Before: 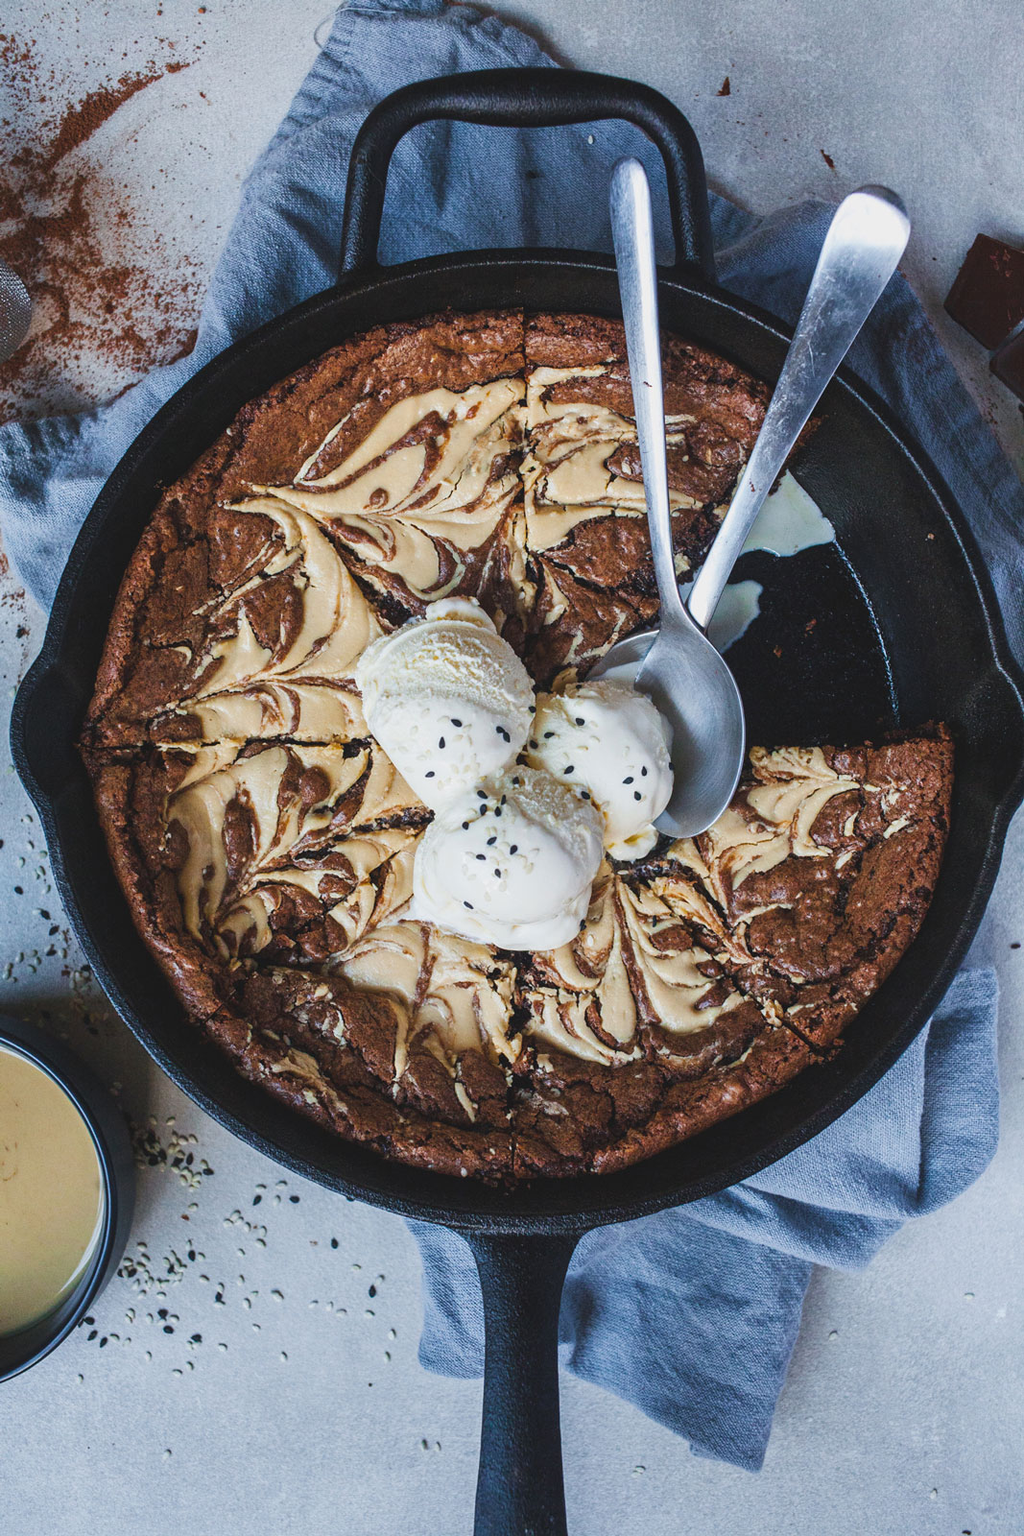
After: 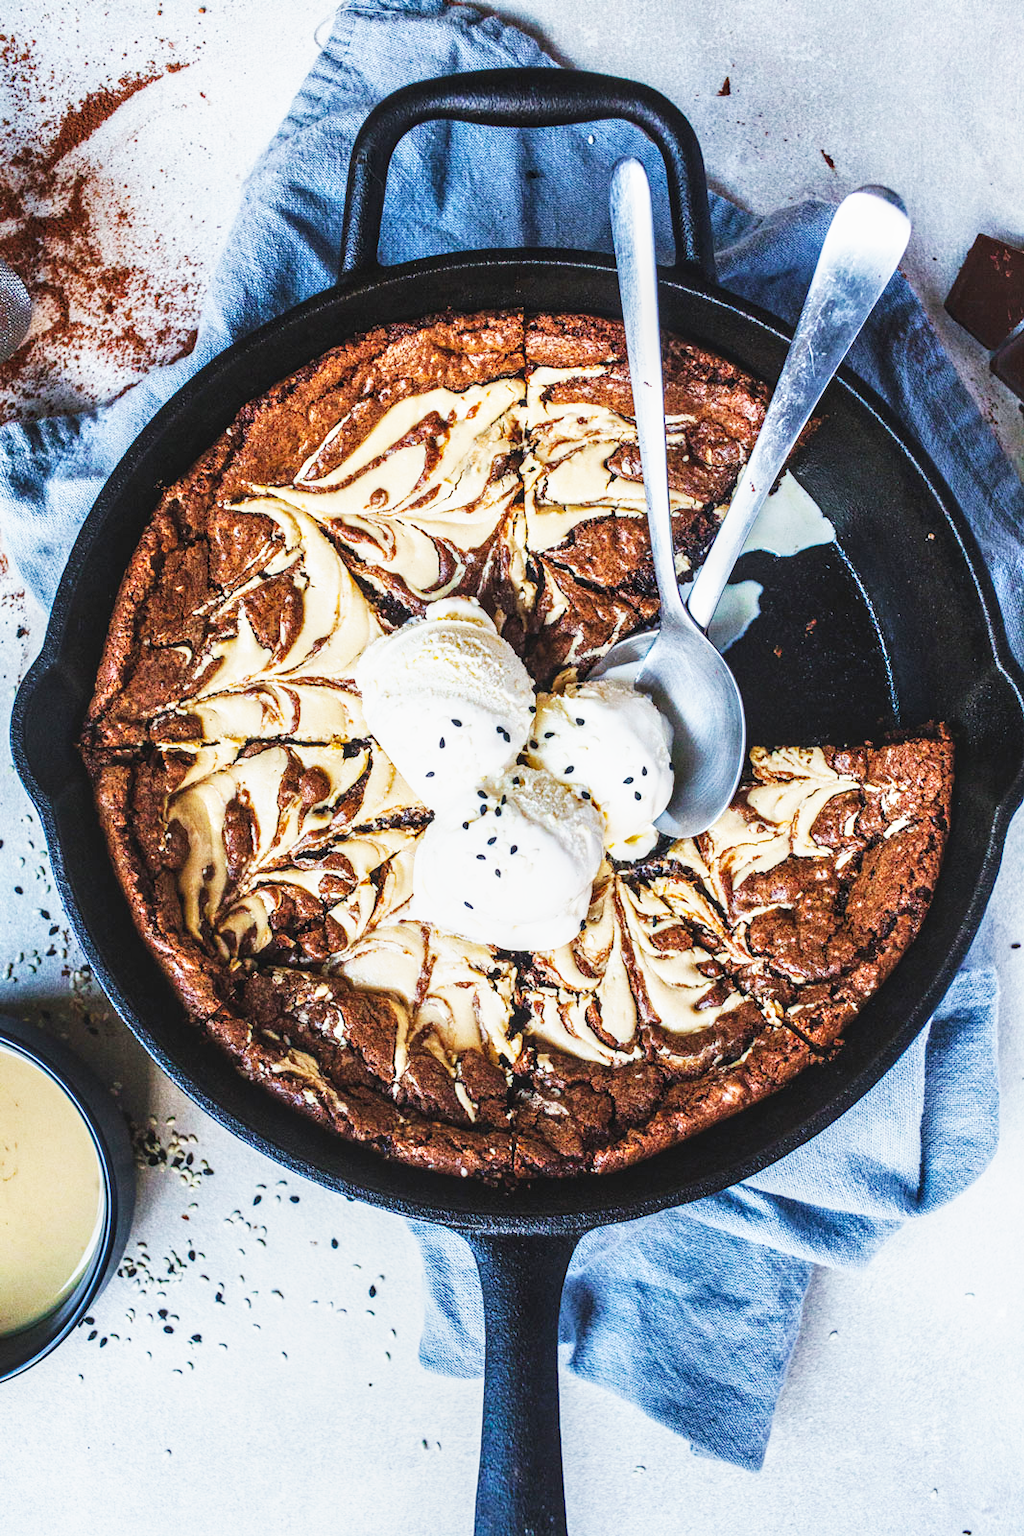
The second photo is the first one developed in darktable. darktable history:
base curve: curves: ch0 [(0, 0) (0.007, 0.004) (0.027, 0.03) (0.046, 0.07) (0.207, 0.54) (0.442, 0.872) (0.673, 0.972) (1, 1)], preserve colors none
local contrast: on, module defaults
contrast brightness saturation: saturation -0.04
